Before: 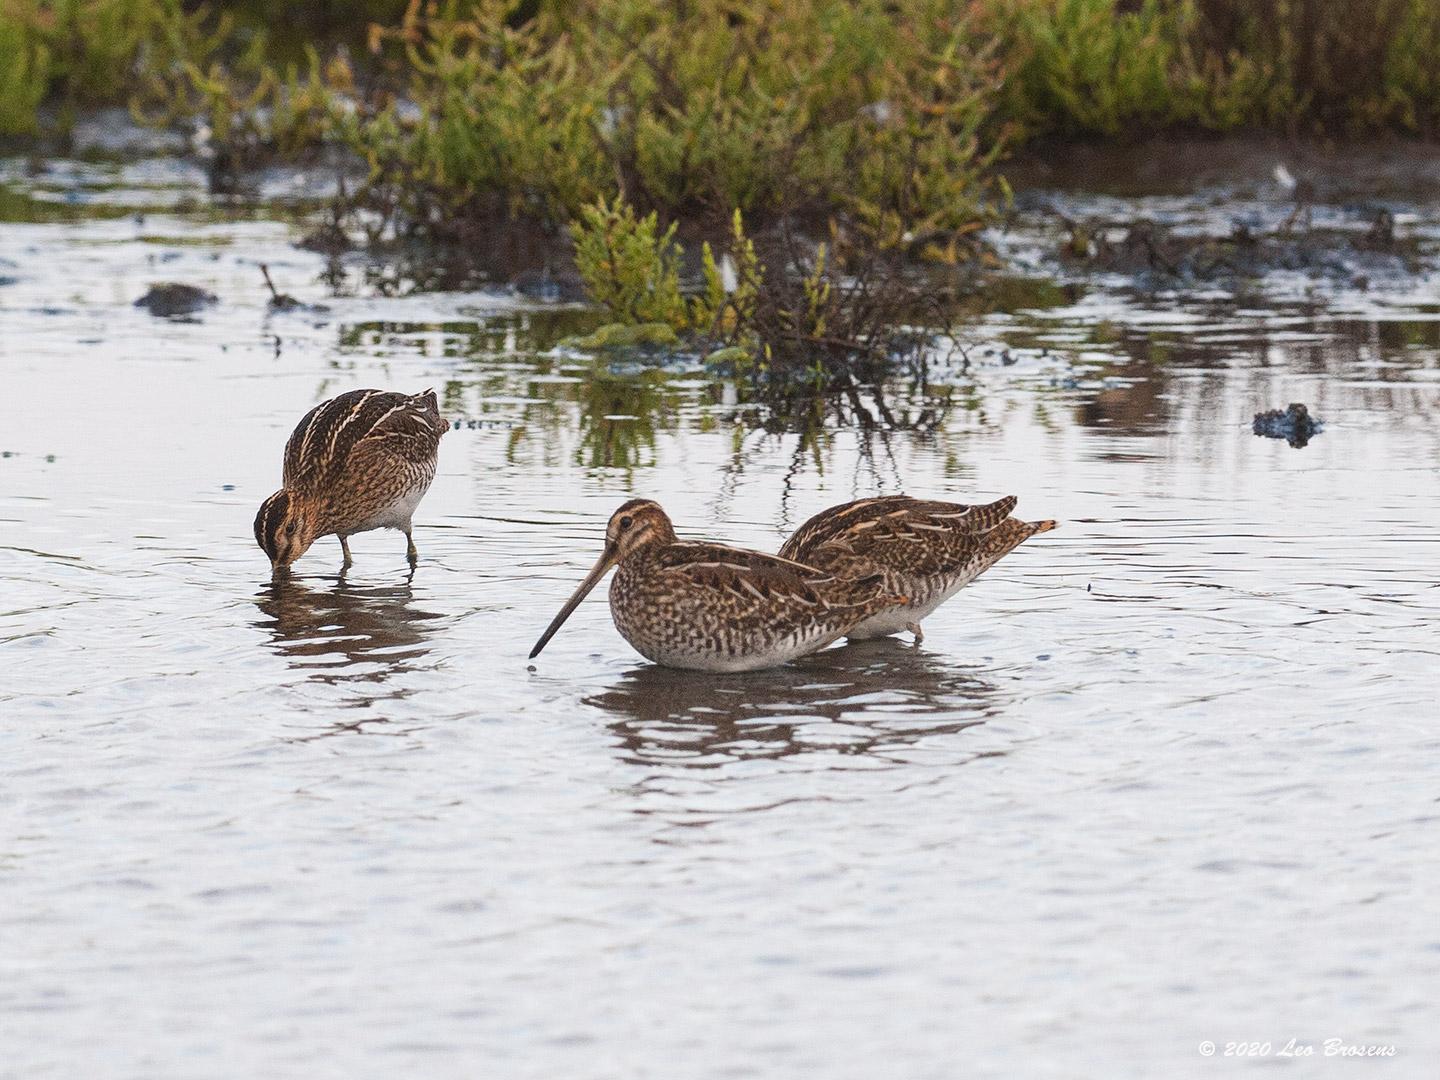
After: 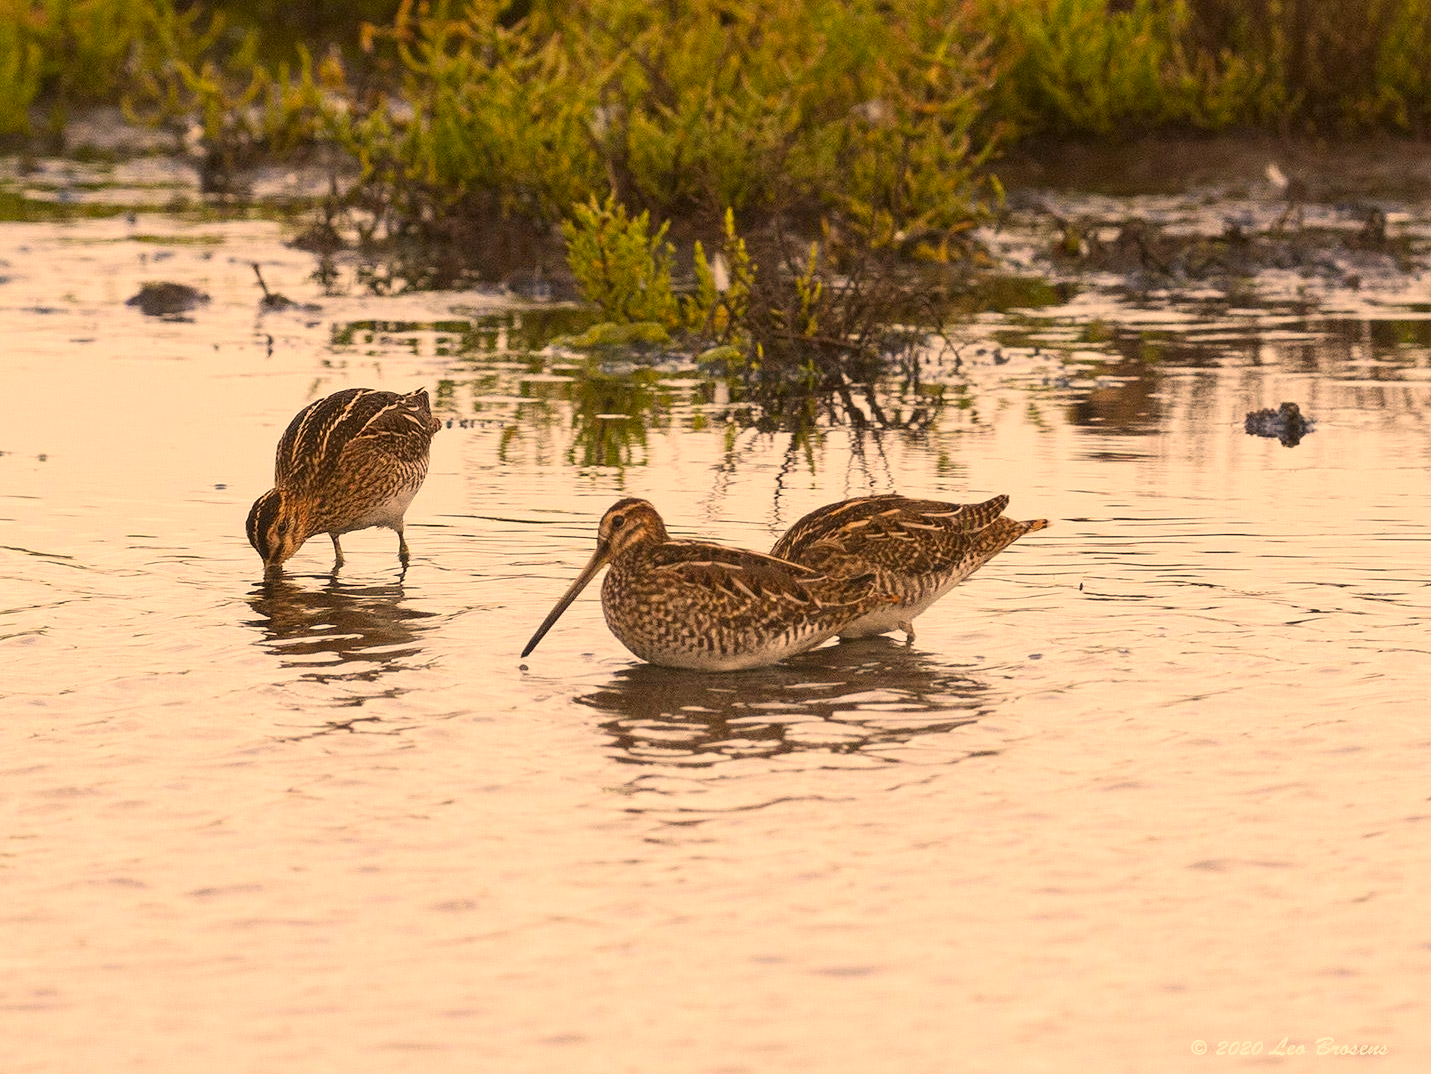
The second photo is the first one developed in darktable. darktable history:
color correction: highlights a* 17.94, highlights b* 35.39, shadows a* 1.48, shadows b* 6.42, saturation 1.01
crop and rotate: left 0.614%, top 0.179%, bottom 0.309%
